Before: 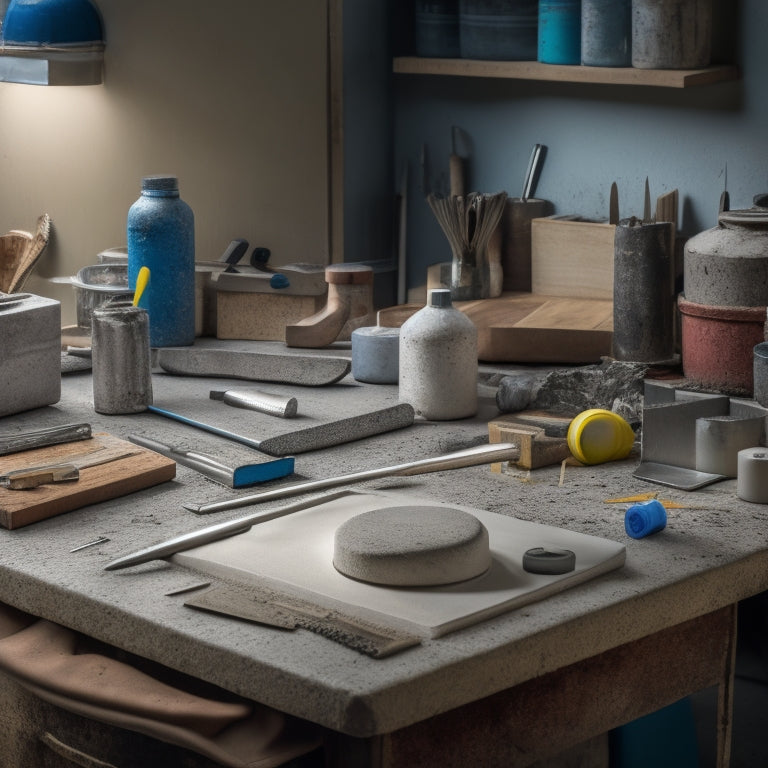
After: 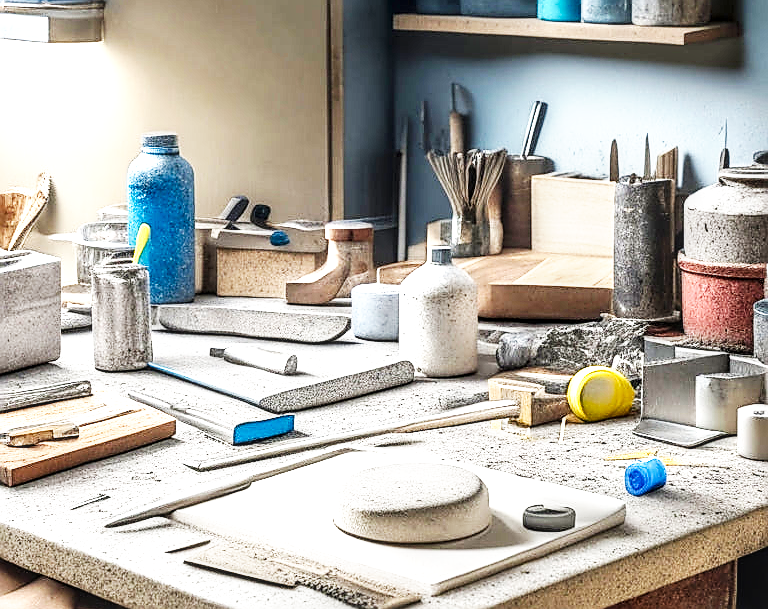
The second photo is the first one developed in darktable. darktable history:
crop and rotate: top 5.665%, bottom 14.929%
tone equalizer: edges refinement/feathering 500, mask exposure compensation -1.57 EV, preserve details no
local contrast: detail 130%
sharpen: radius 1.361, amount 1.259, threshold 0.678
exposure: exposure 1.204 EV, compensate highlight preservation false
base curve: curves: ch0 [(0, 0) (0.007, 0.004) (0.027, 0.03) (0.046, 0.07) (0.207, 0.54) (0.442, 0.872) (0.673, 0.972) (1, 1)], preserve colors none
